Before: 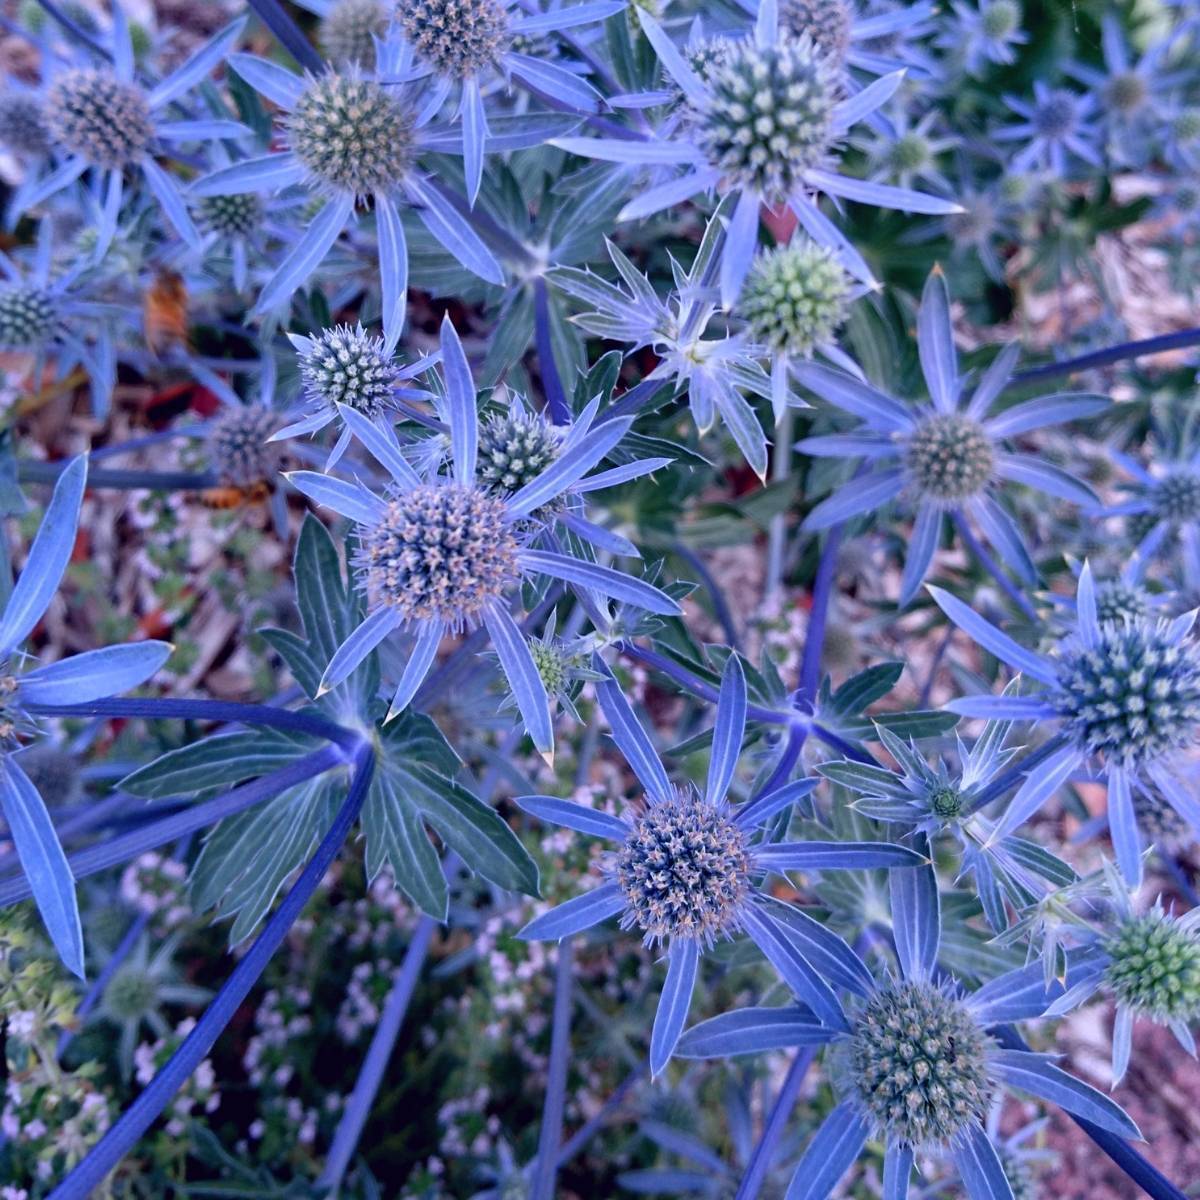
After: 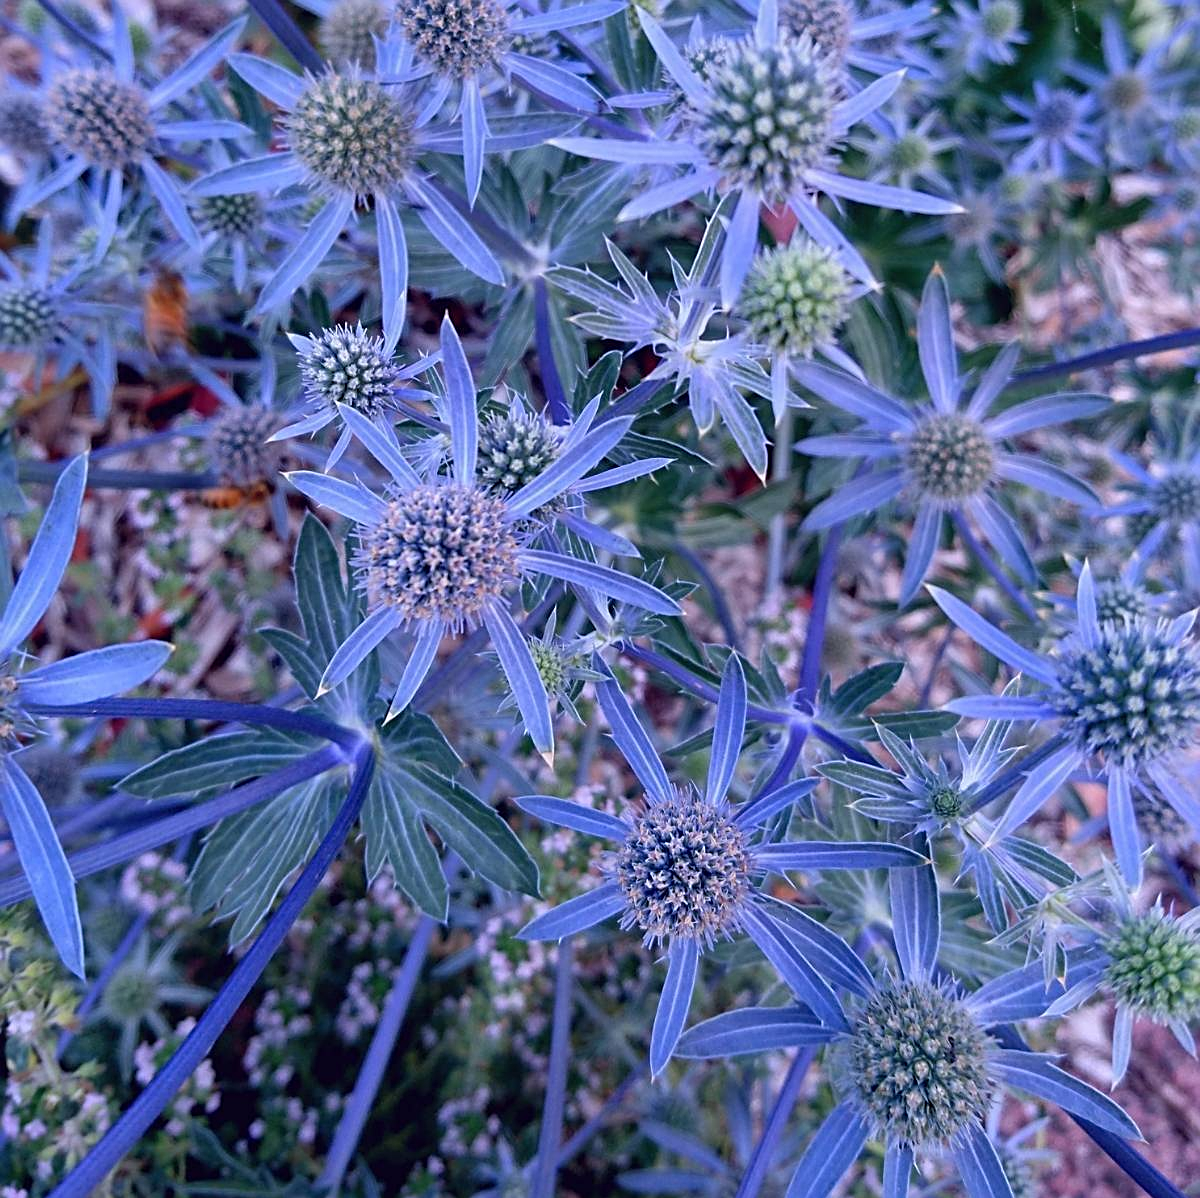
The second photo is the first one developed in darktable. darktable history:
crop: top 0.05%, bottom 0.098%
shadows and highlights: shadows 25, highlights -25
sharpen: on, module defaults
